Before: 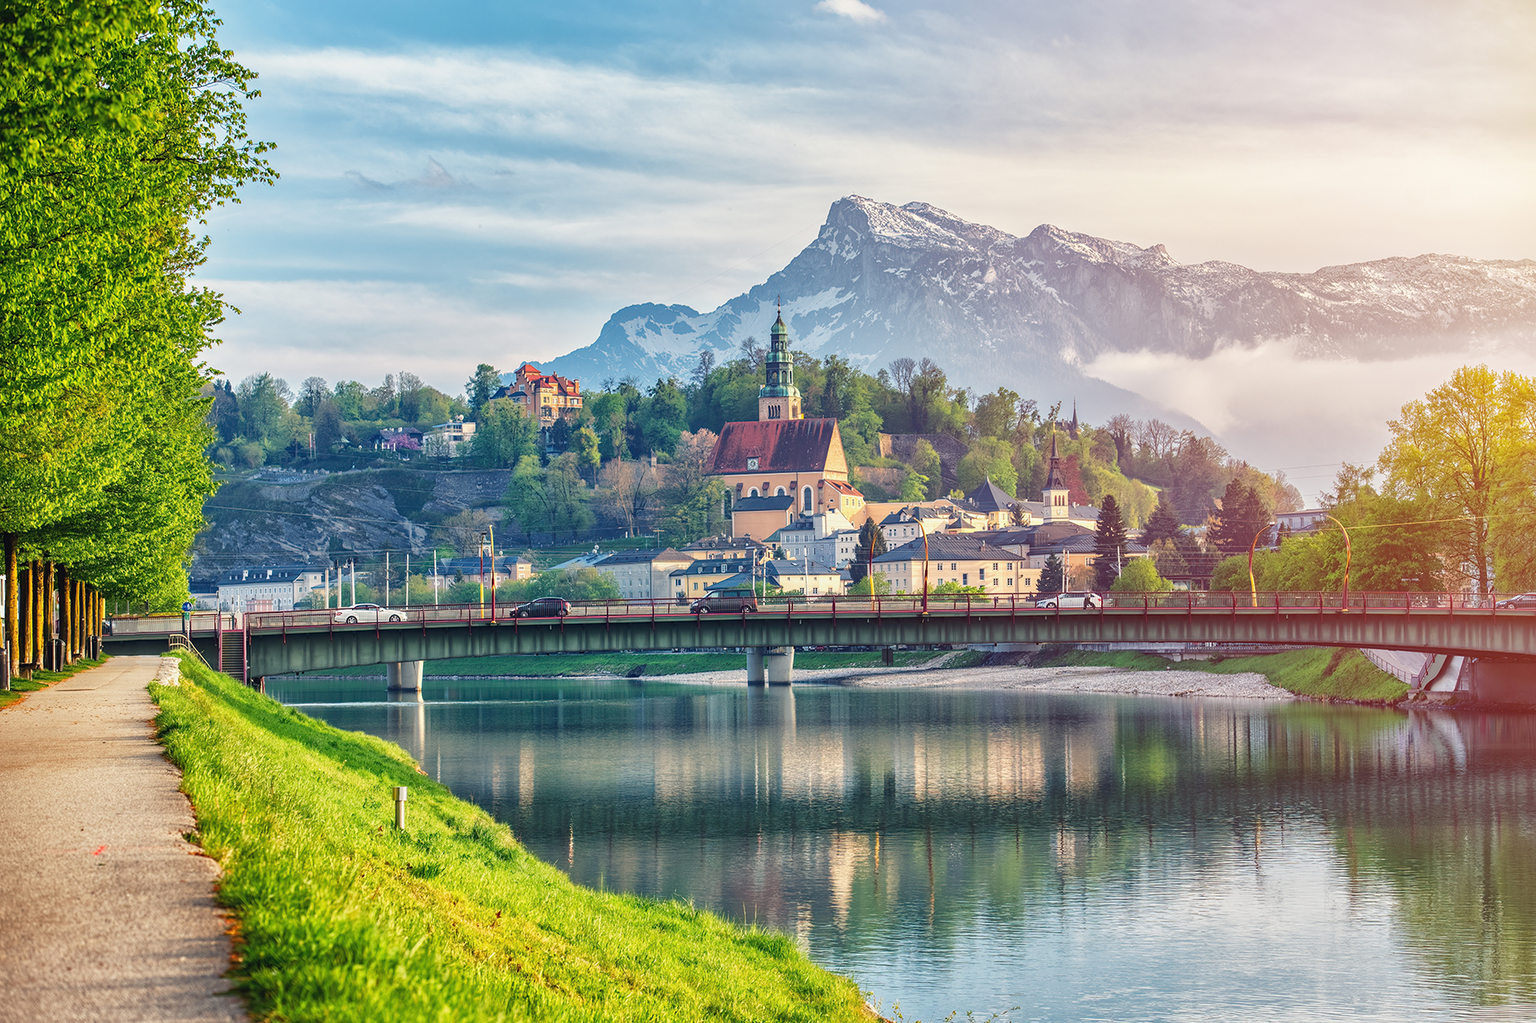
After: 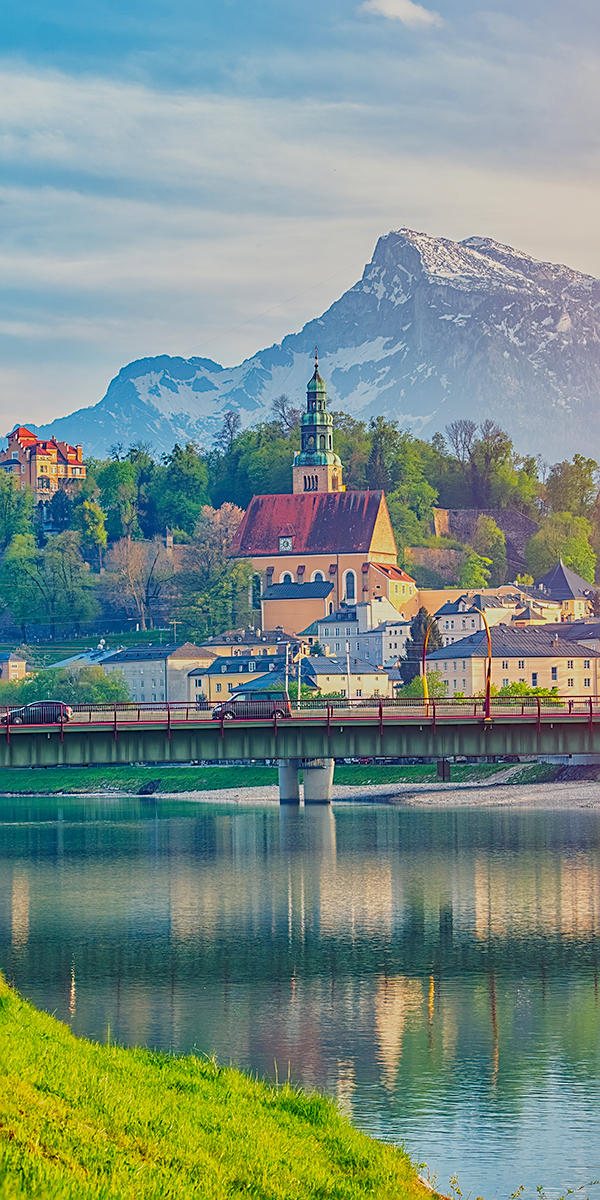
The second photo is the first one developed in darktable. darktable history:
contrast brightness saturation: contrast -0.015, brightness -0.013, saturation 0.035
sharpen: on, module defaults
crop: left 33.196%, right 33.483%
color balance rgb: power › hue 206.82°, perceptual saturation grading › global saturation 29.997%, contrast -19.452%
